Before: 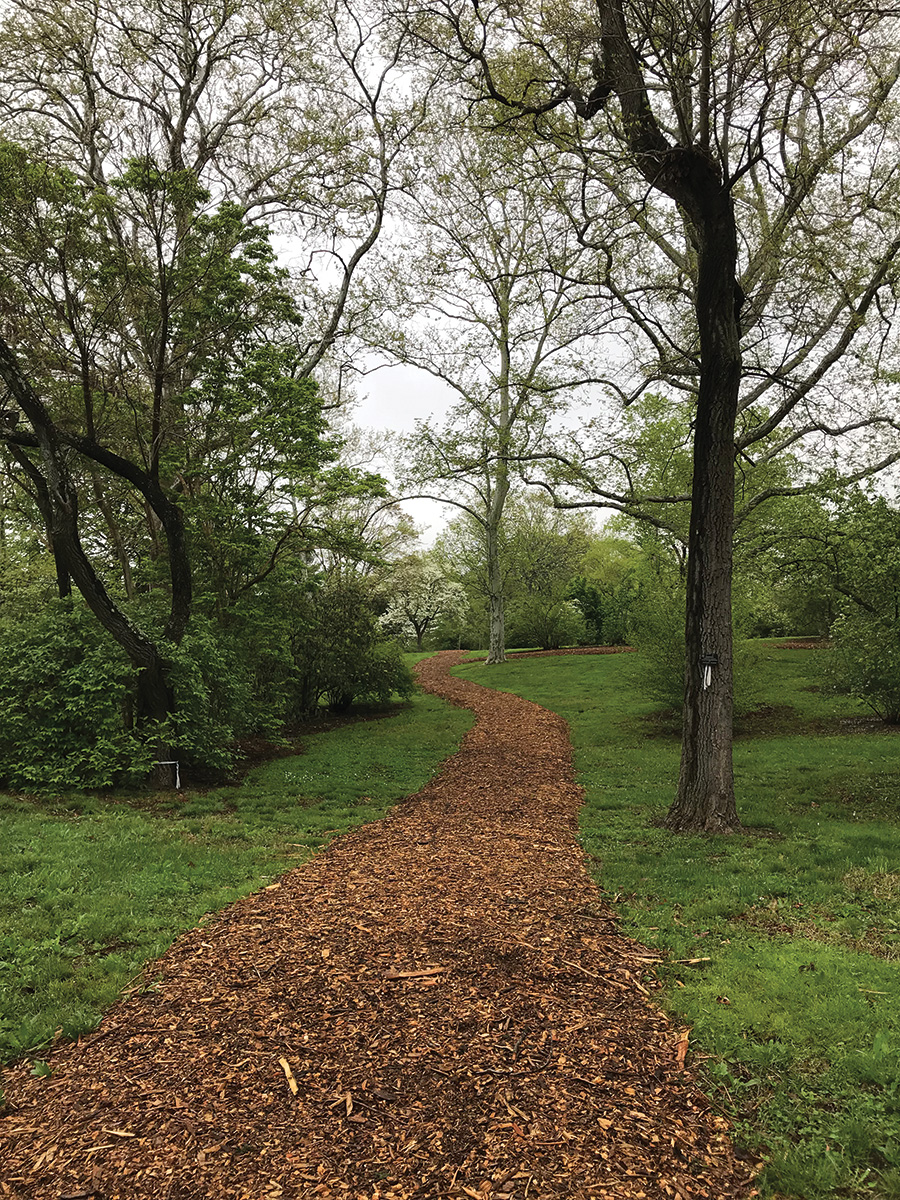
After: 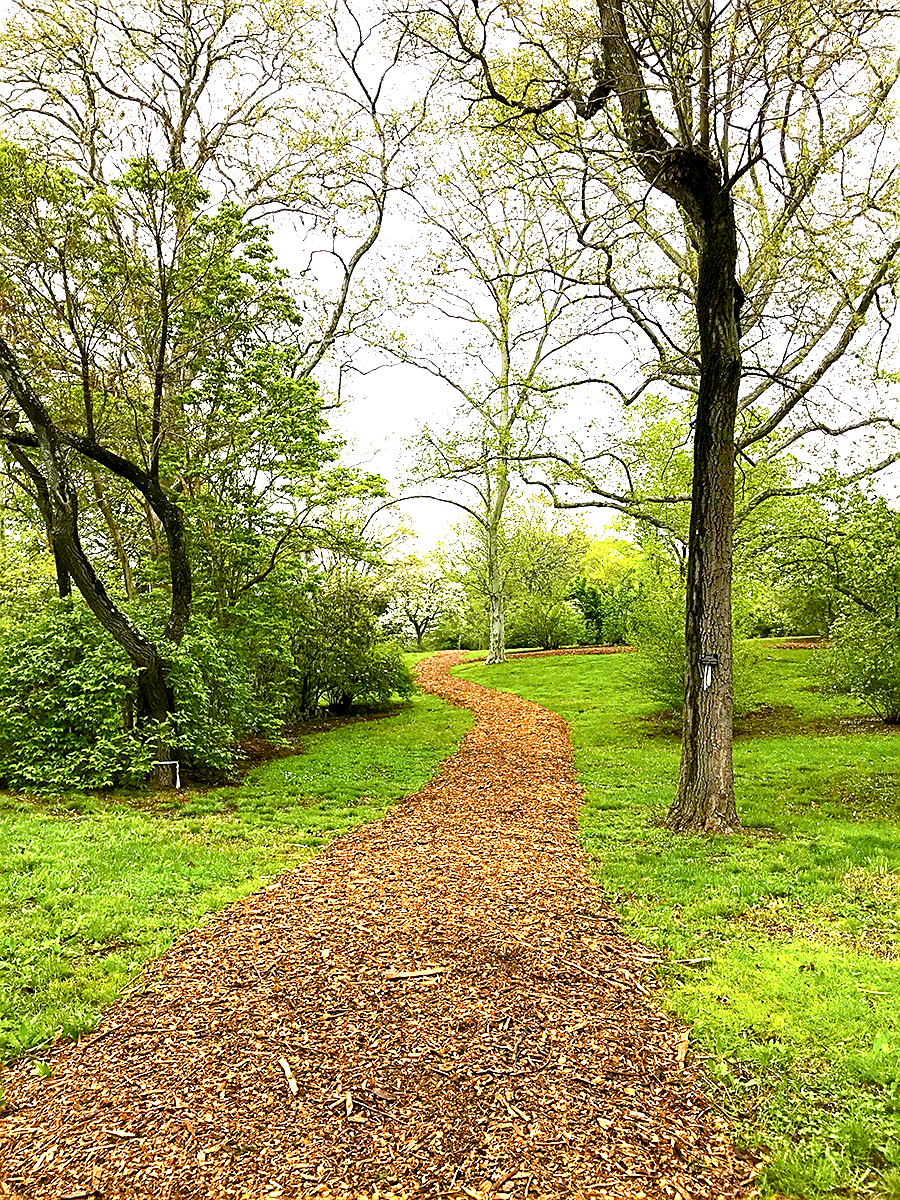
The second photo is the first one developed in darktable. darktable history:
sharpen: on, module defaults
color balance rgb: perceptual saturation grading › global saturation 20%, perceptual saturation grading › highlights -25%, perceptual saturation grading › shadows 50.52%, global vibrance 40.24%
exposure: black level correction 0.005, exposure 2.084 EV, compensate highlight preservation false
